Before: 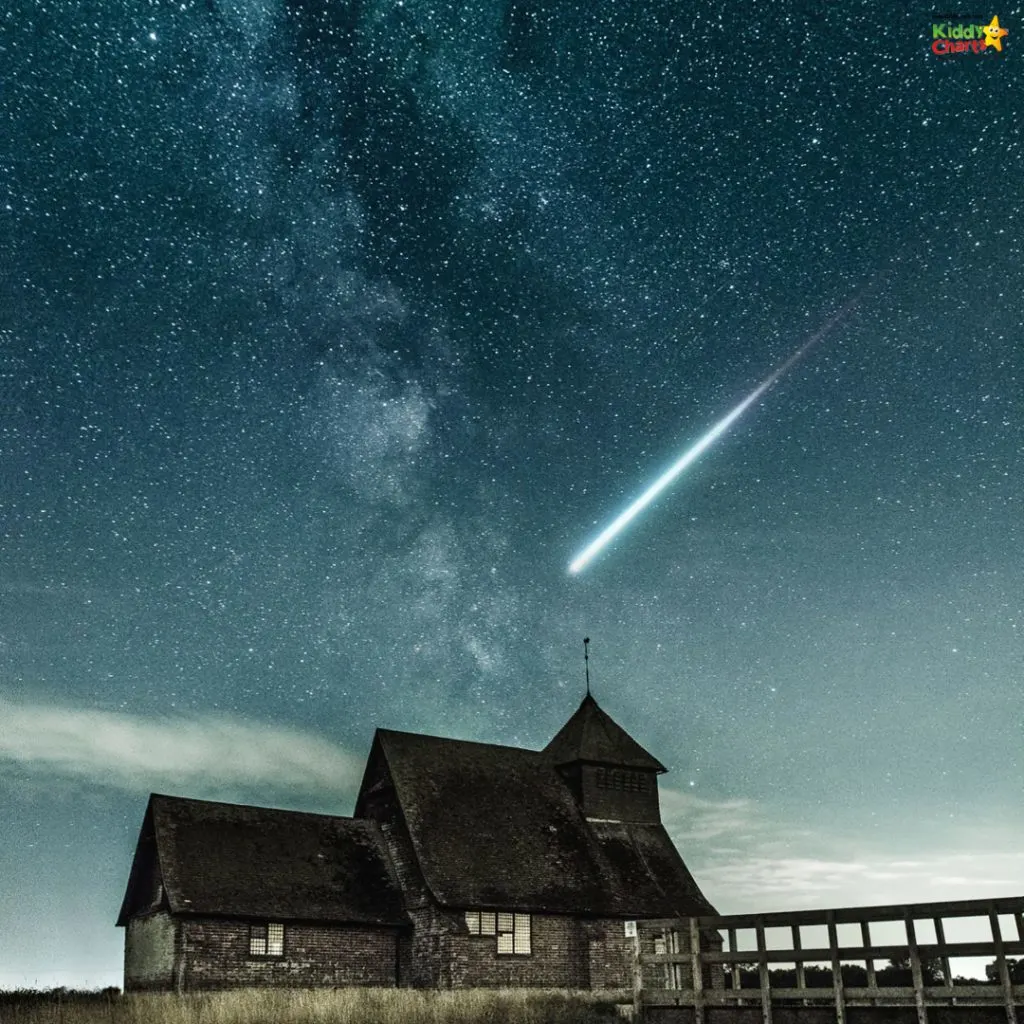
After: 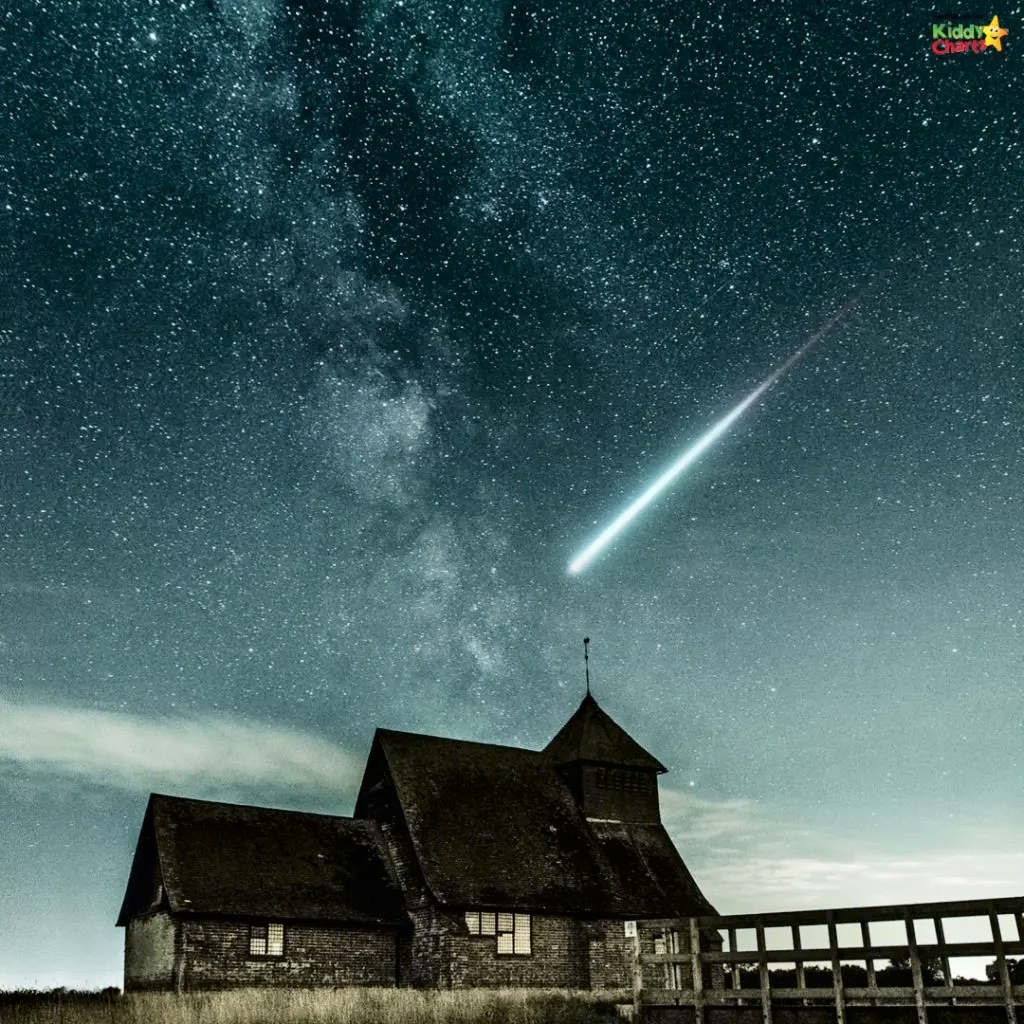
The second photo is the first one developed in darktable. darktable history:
tone curve: curves: ch0 [(0.003, 0) (0.066, 0.023) (0.149, 0.094) (0.264, 0.238) (0.395, 0.421) (0.517, 0.56) (0.688, 0.743) (0.813, 0.846) (1, 1)]; ch1 [(0, 0) (0.164, 0.115) (0.337, 0.332) (0.39, 0.398) (0.464, 0.461) (0.501, 0.5) (0.507, 0.503) (0.534, 0.537) (0.577, 0.59) (0.652, 0.681) (0.733, 0.749) (0.811, 0.796) (1, 1)]; ch2 [(0, 0) (0.337, 0.382) (0.464, 0.476) (0.501, 0.502) (0.527, 0.54) (0.551, 0.565) (0.6, 0.59) (0.687, 0.675) (1, 1)], color space Lab, independent channels, preserve colors none
